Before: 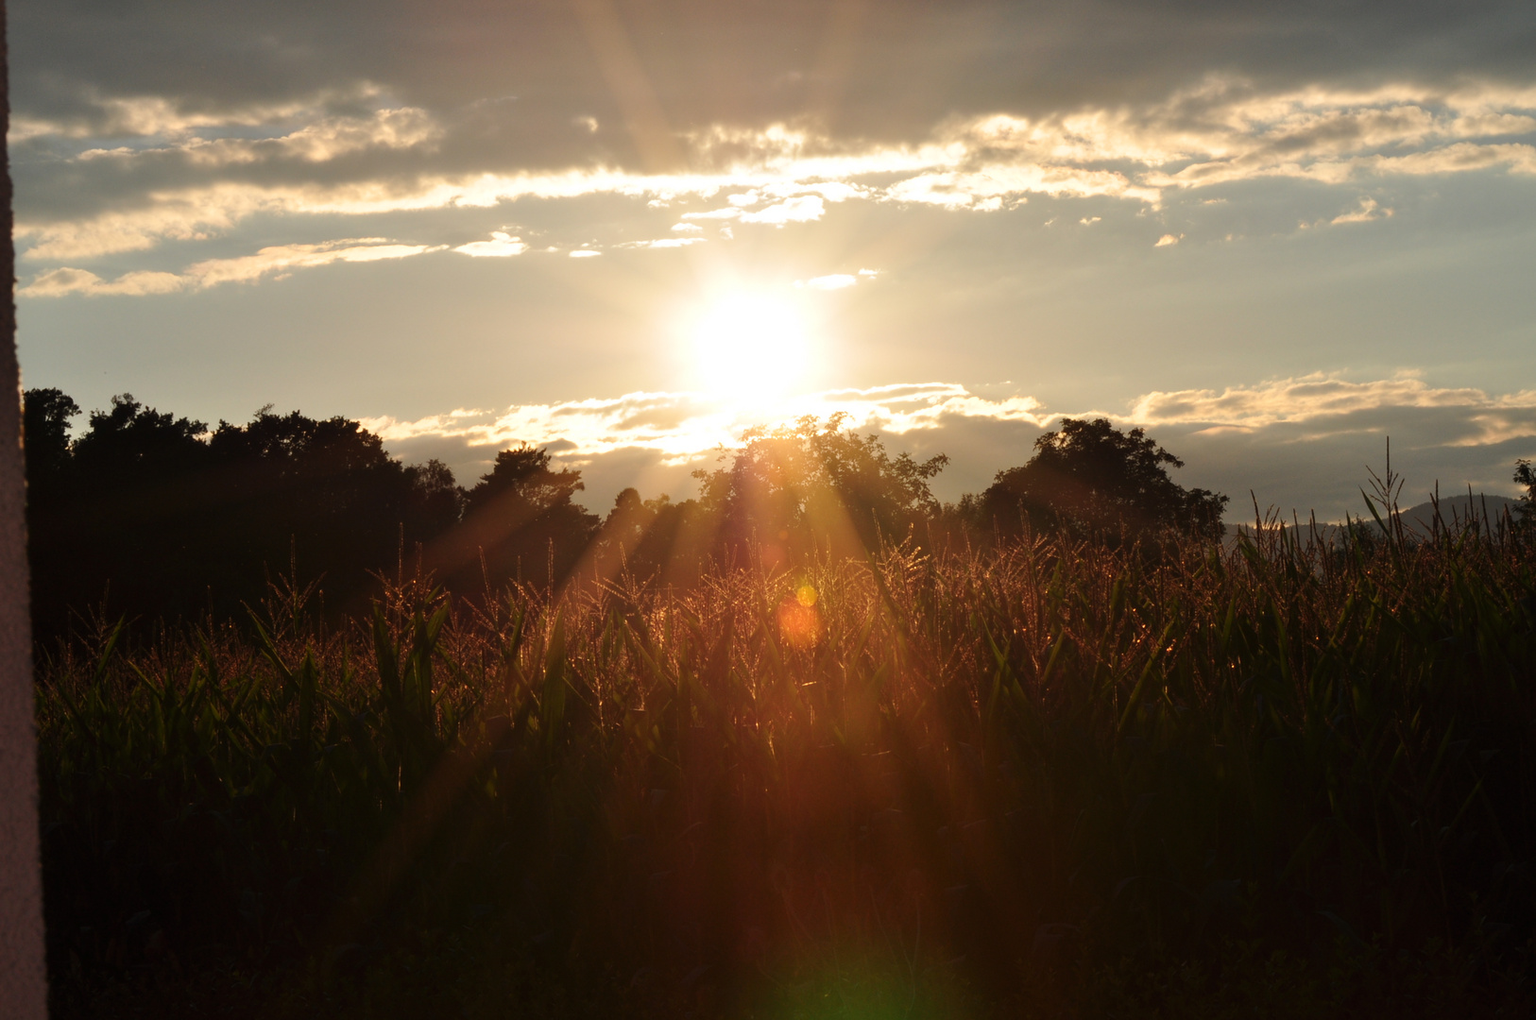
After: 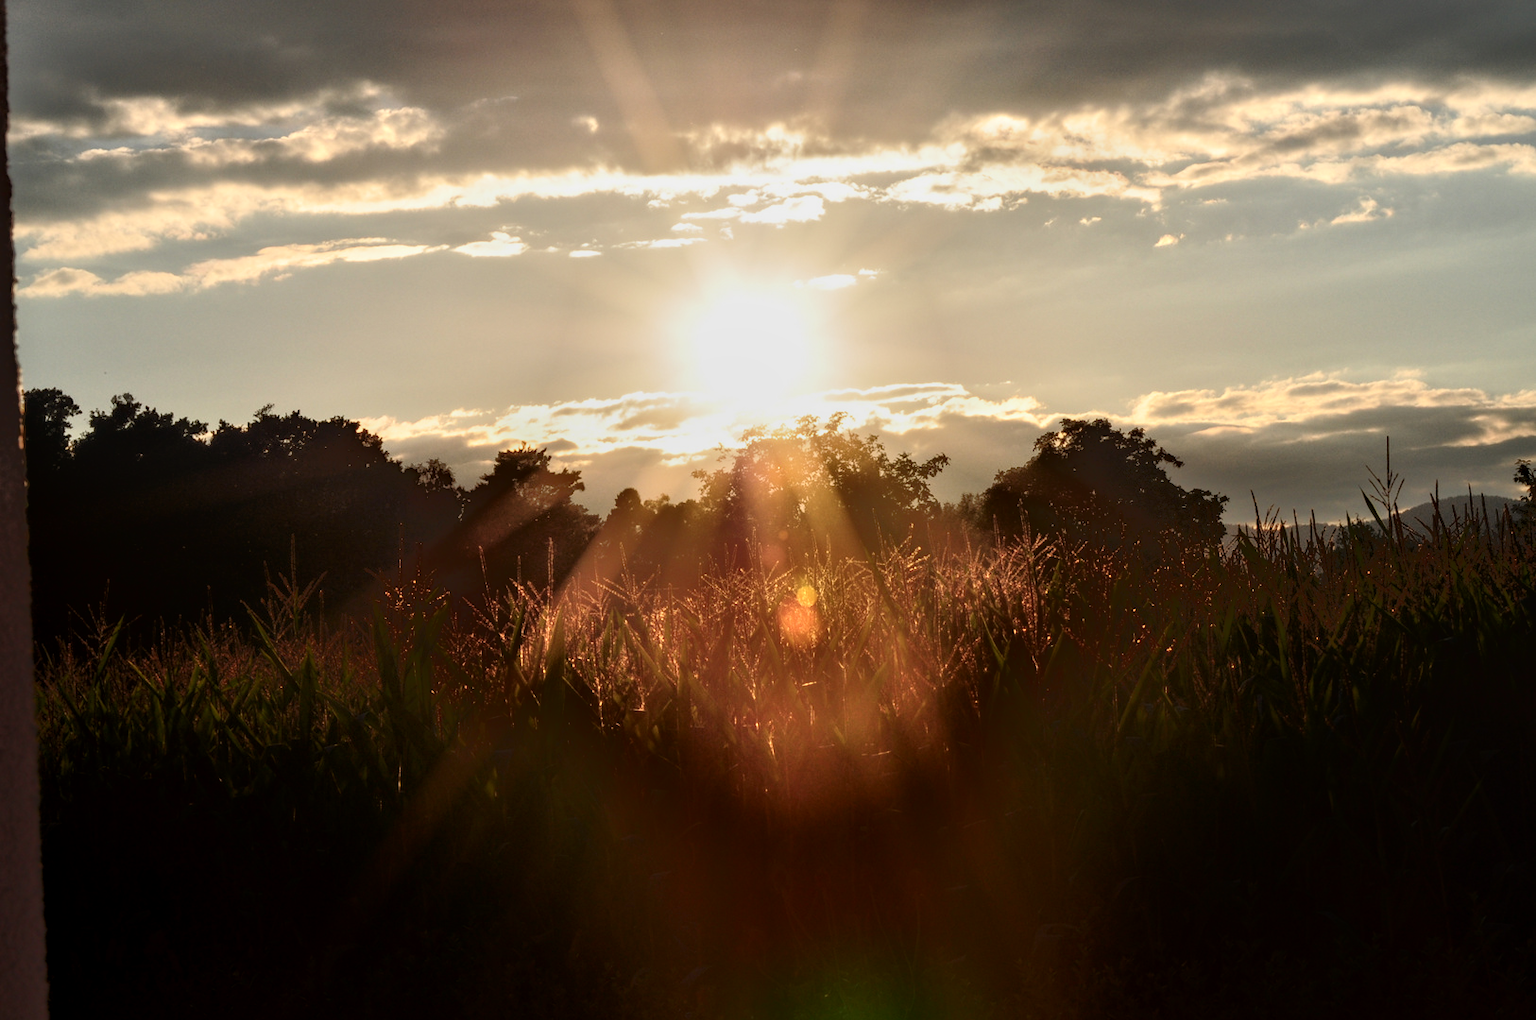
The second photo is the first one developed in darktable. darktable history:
tone equalizer: -7 EV -0.623 EV, -6 EV 1.03 EV, -5 EV -0.438 EV, -4 EV 0.412 EV, -3 EV 0.415 EV, -2 EV 0.135 EV, -1 EV -0.154 EV, +0 EV -0.402 EV, smoothing 1
contrast brightness saturation: contrast 0.22
local contrast: detail 130%
